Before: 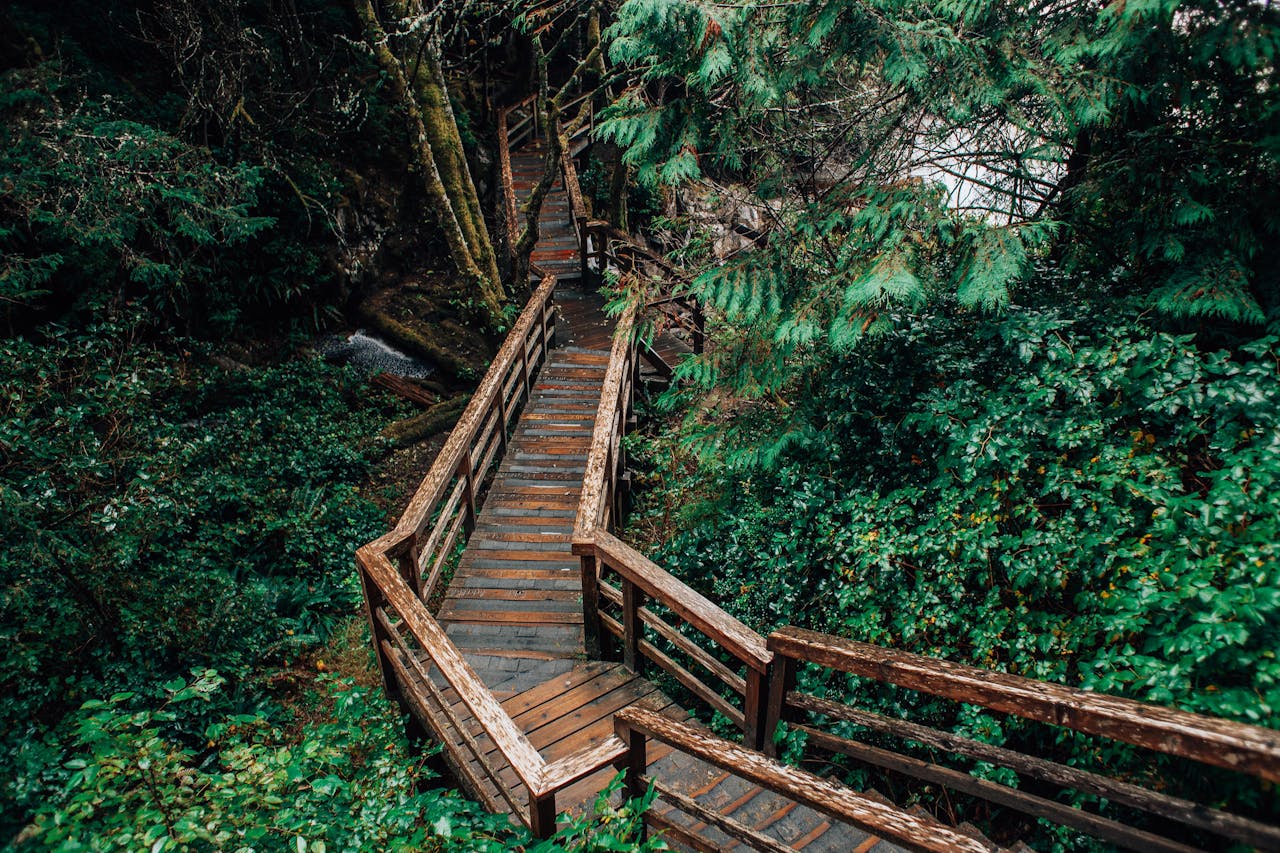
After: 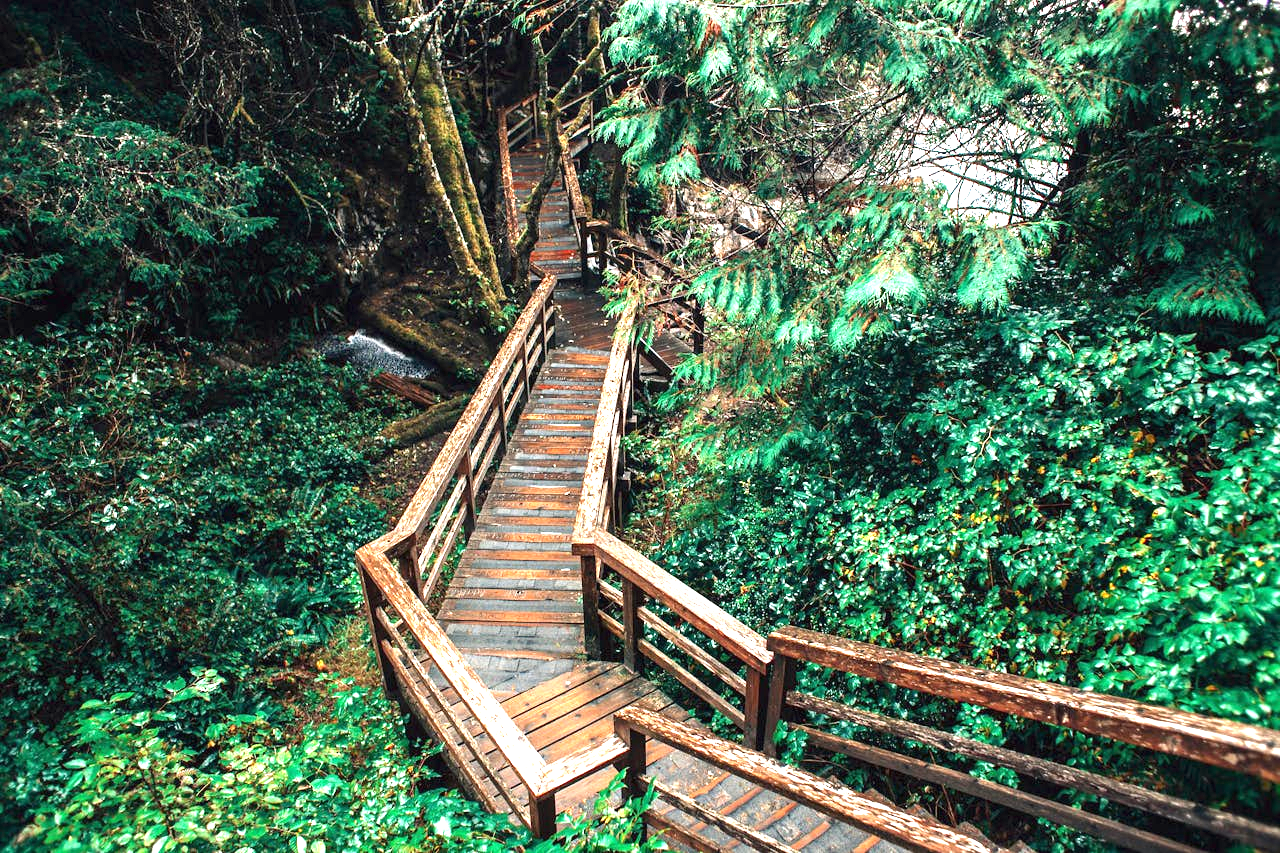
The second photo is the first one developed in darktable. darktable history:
exposure: black level correction 0, exposure 1.675 EV, compensate highlight preservation false
